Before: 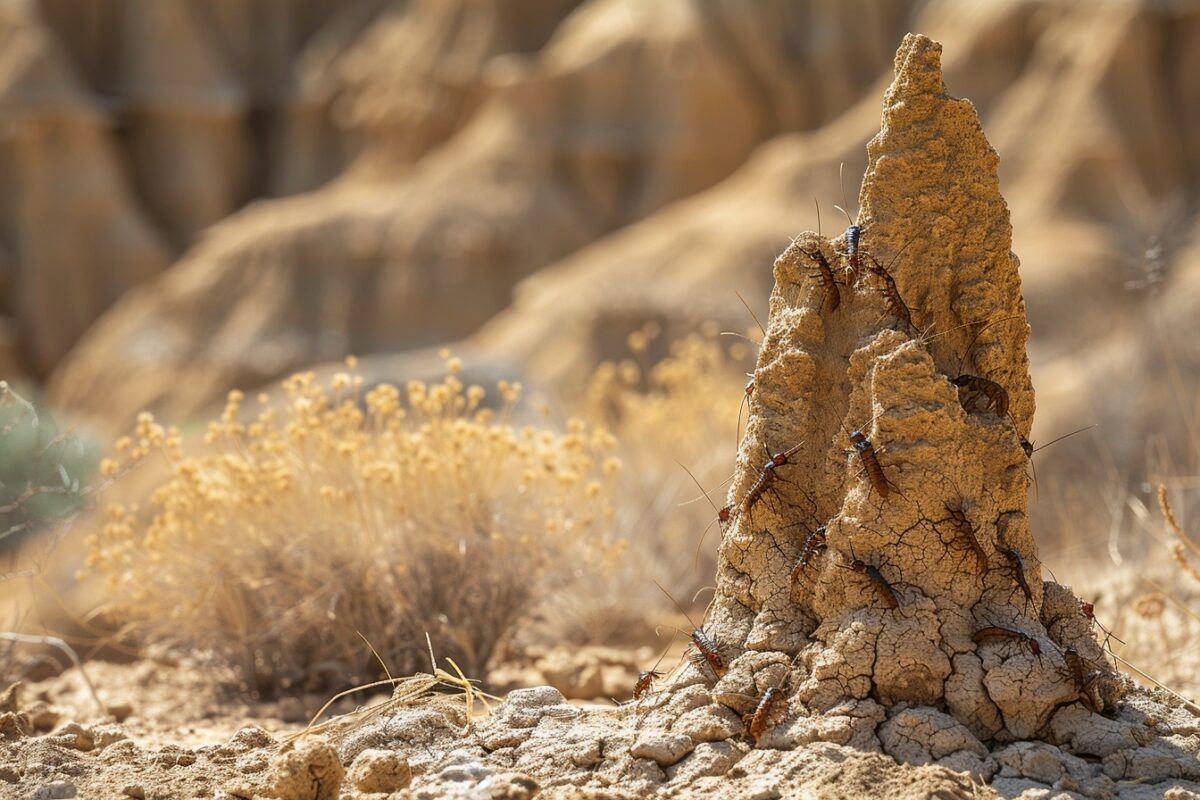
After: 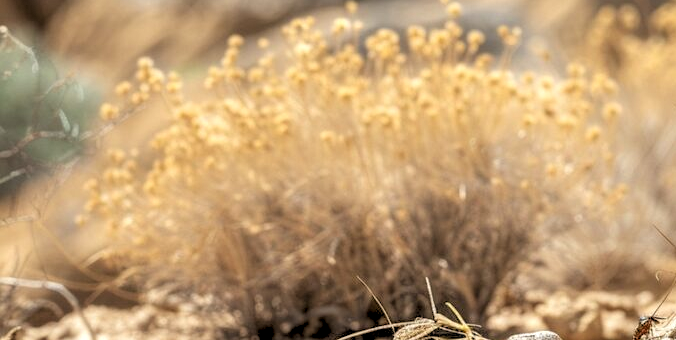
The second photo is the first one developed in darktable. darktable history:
local contrast: on, module defaults
rgb levels: levels [[0.029, 0.461, 0.922], [0, 0.5, 1], [0, 0.5, 1]]
crop: top 44.483%, right 43.593%, bottom 12.892%
